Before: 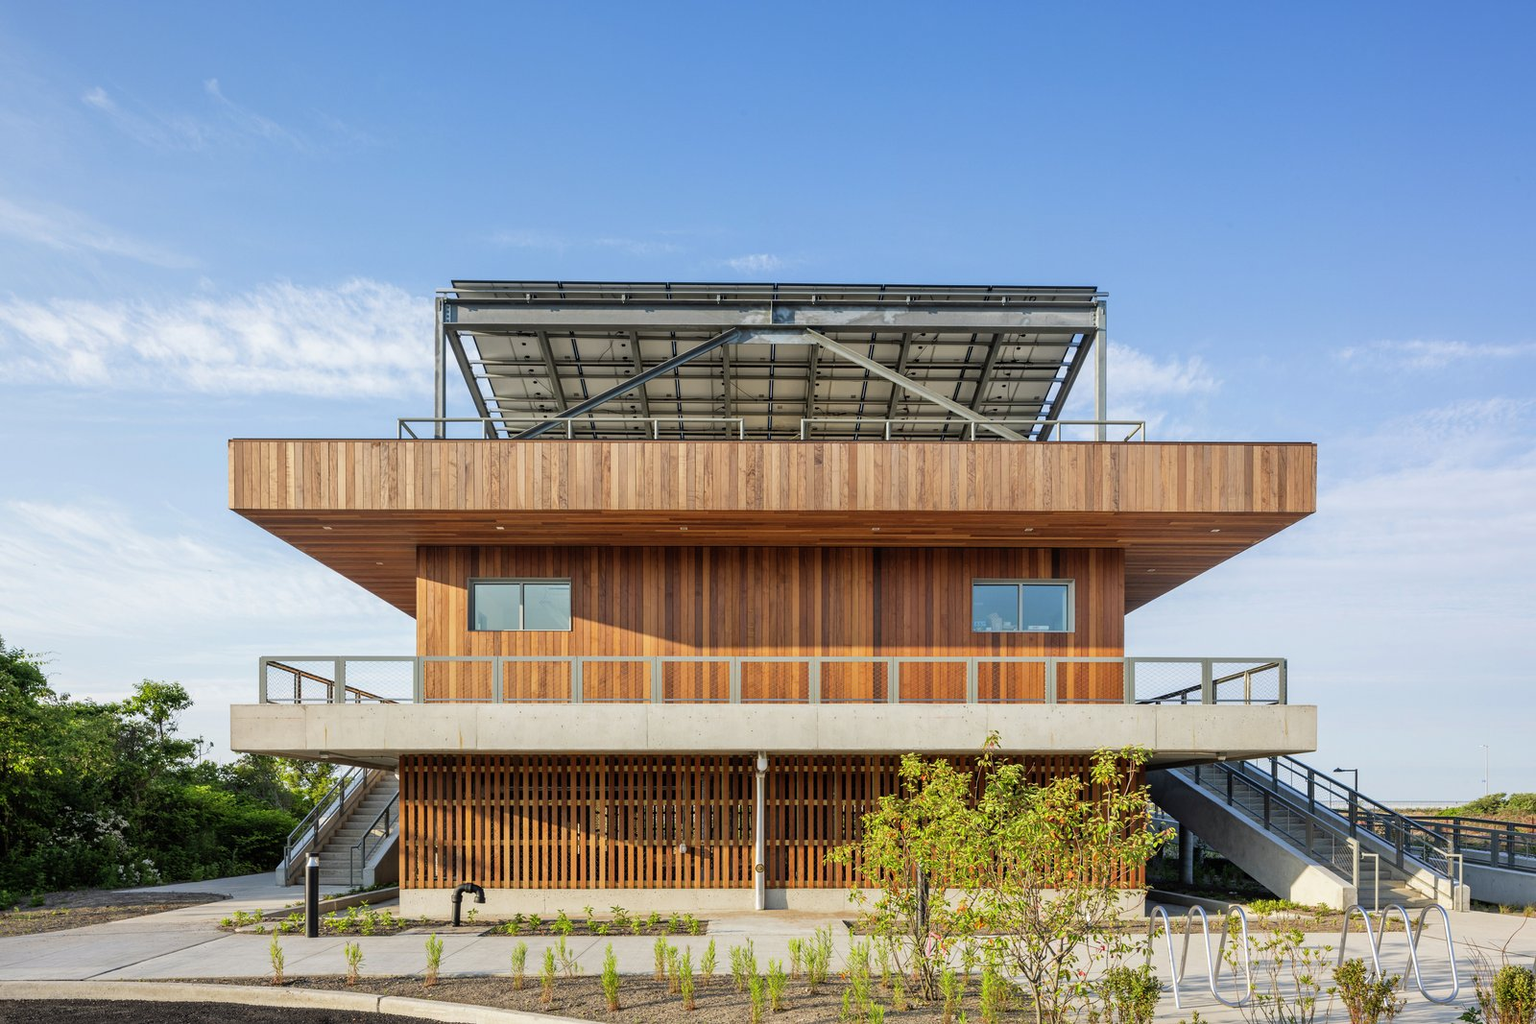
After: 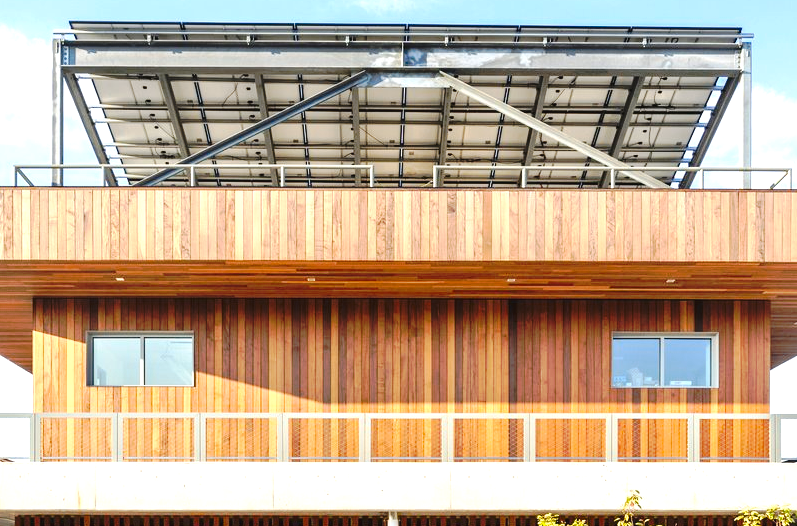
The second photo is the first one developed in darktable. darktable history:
tone curve: curves: ch0 [(0, 0.032) (0.094, 0.08) (0.265, 0.208) (0.41, 0.417) (0.498, 0.496) (0.638, 0.673) (0.845, 0.828) (0.994, 0.964)]; ch1 [(0, 0) (0.161, 0.092) (0.37, 0.302) (0.417, 0.434) (0.492, 0.502) (0.576, 0.589) (0.644, 0.638) (0.725, 0.765) (1, 1)]; ch2 [(0, 0) (0.352, 0.403) (0.45, 0.469) (0.521, 0.515) (0.55, 0.528) (0.589, 0.576) (1, 1)], preserve colors none
exposure: black level correction 0, exposure 1.2 EV, compensate highlight preservation false
crop: left 25.121%, top 25.474%, right 25.022%, bottom 25.205%
